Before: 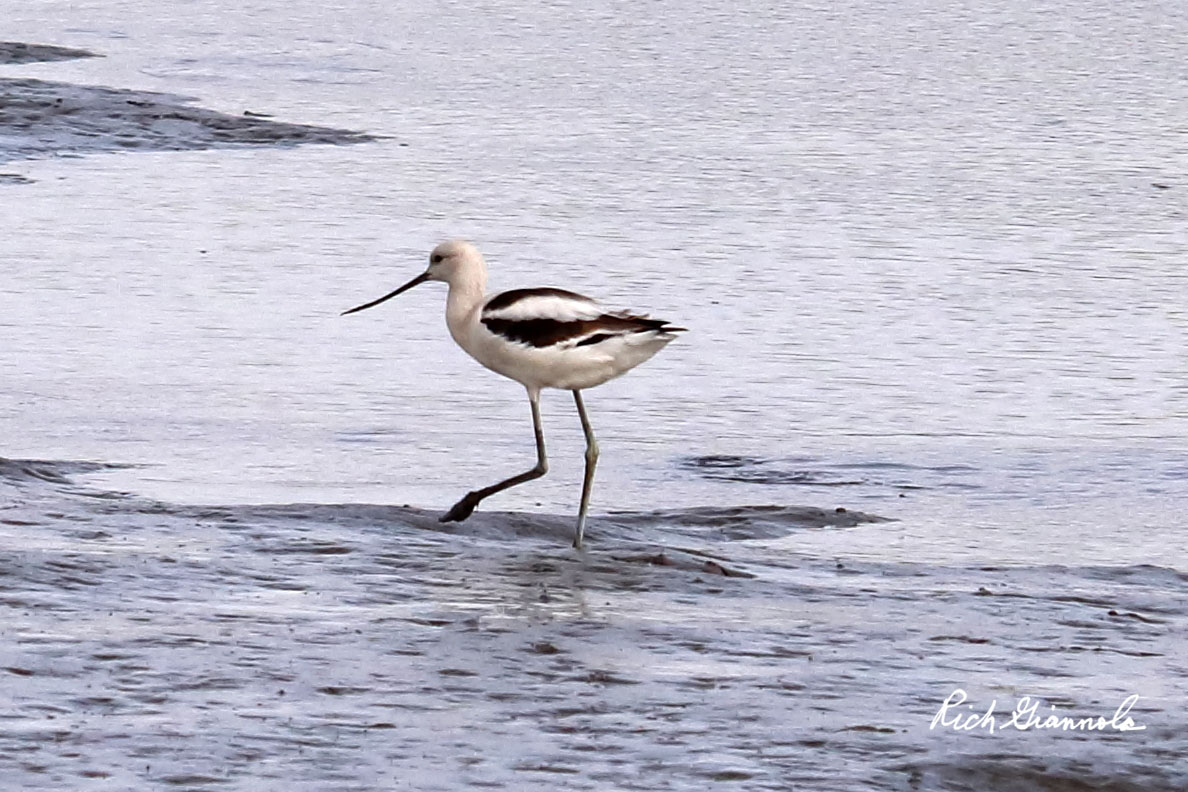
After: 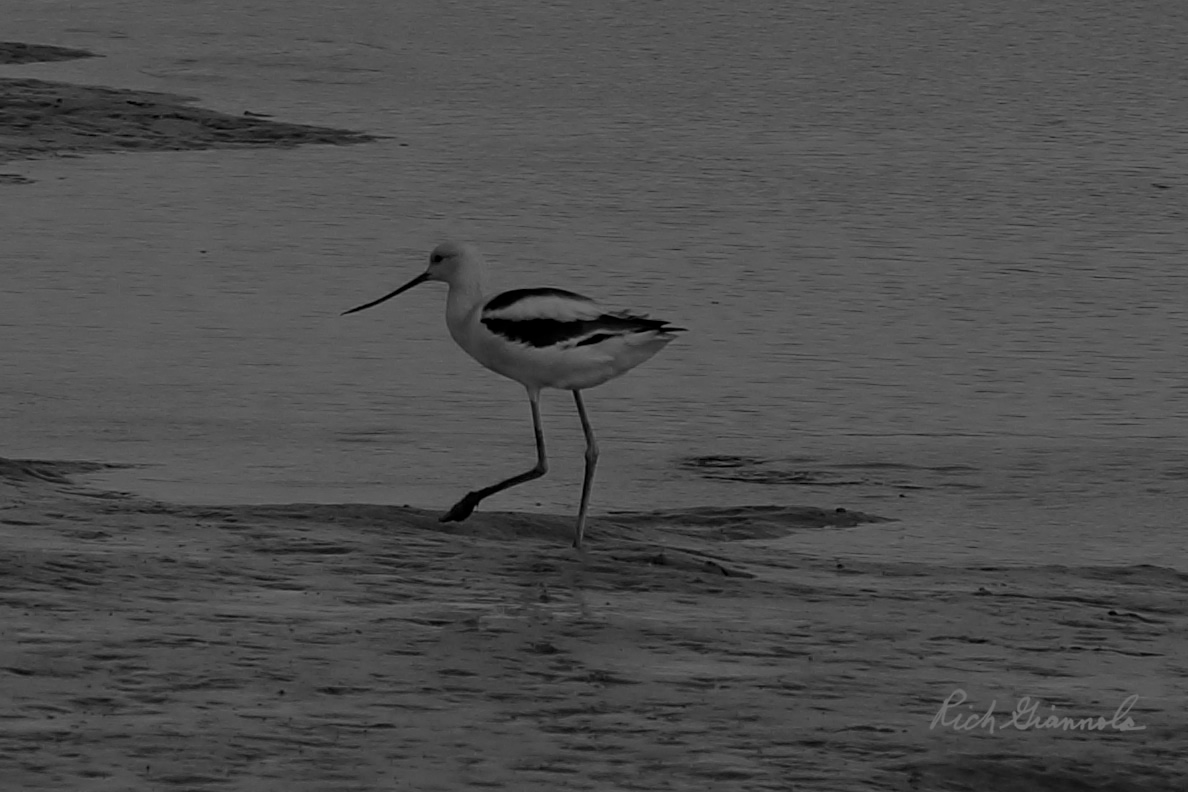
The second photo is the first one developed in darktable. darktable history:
shadows and highlights: shadows 24.53, highlights -79.21, soften with gaussian
filmic rgb: black relative exposure -13.87 EV, white relative exposure 7.97 EV, hardness 3.75, latitude 49.74%, contrast 0.508
color balance rgb: linear chroma grading › global chroma 20.236%, perceptual saturation grading › global saturation 30.776%, global vibrance 0.819%, saturation formula JzAzBz (2021)
contrast brightness saturation: contrast -0.032, brightness -0.575, saturation -0.995
color zones: curves: ch0 [(0.004, 0.588) (0.116, 0.636) (0.259, 0.476) (0.423, 0.464) (0.75, 0.5)]; ch1 [(0, 0) (0.143, 0) (0.286, 0) (0.429, 0) (0.571, 0) (0.714, 0) (0.857, 0)]
